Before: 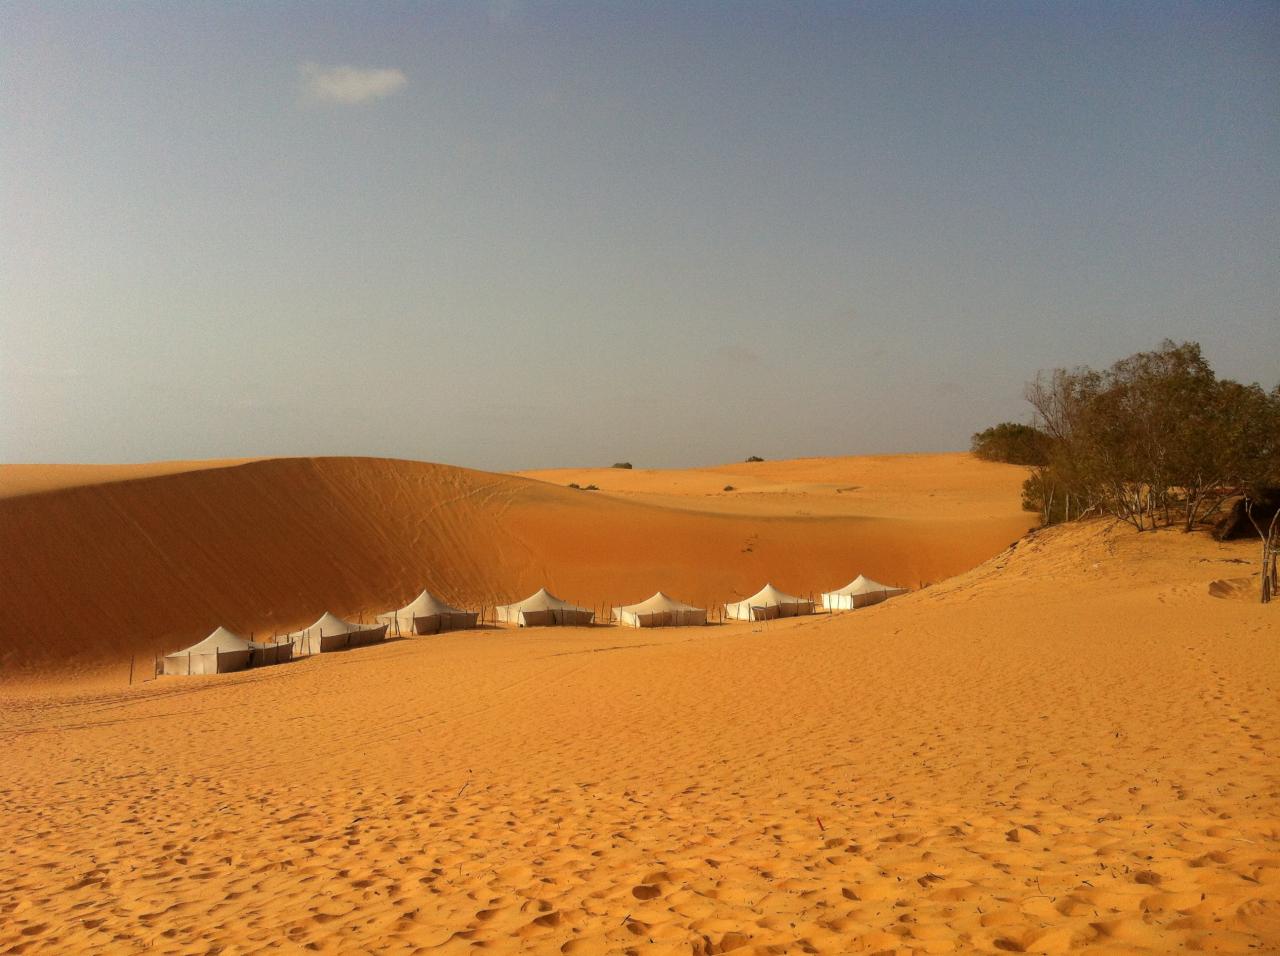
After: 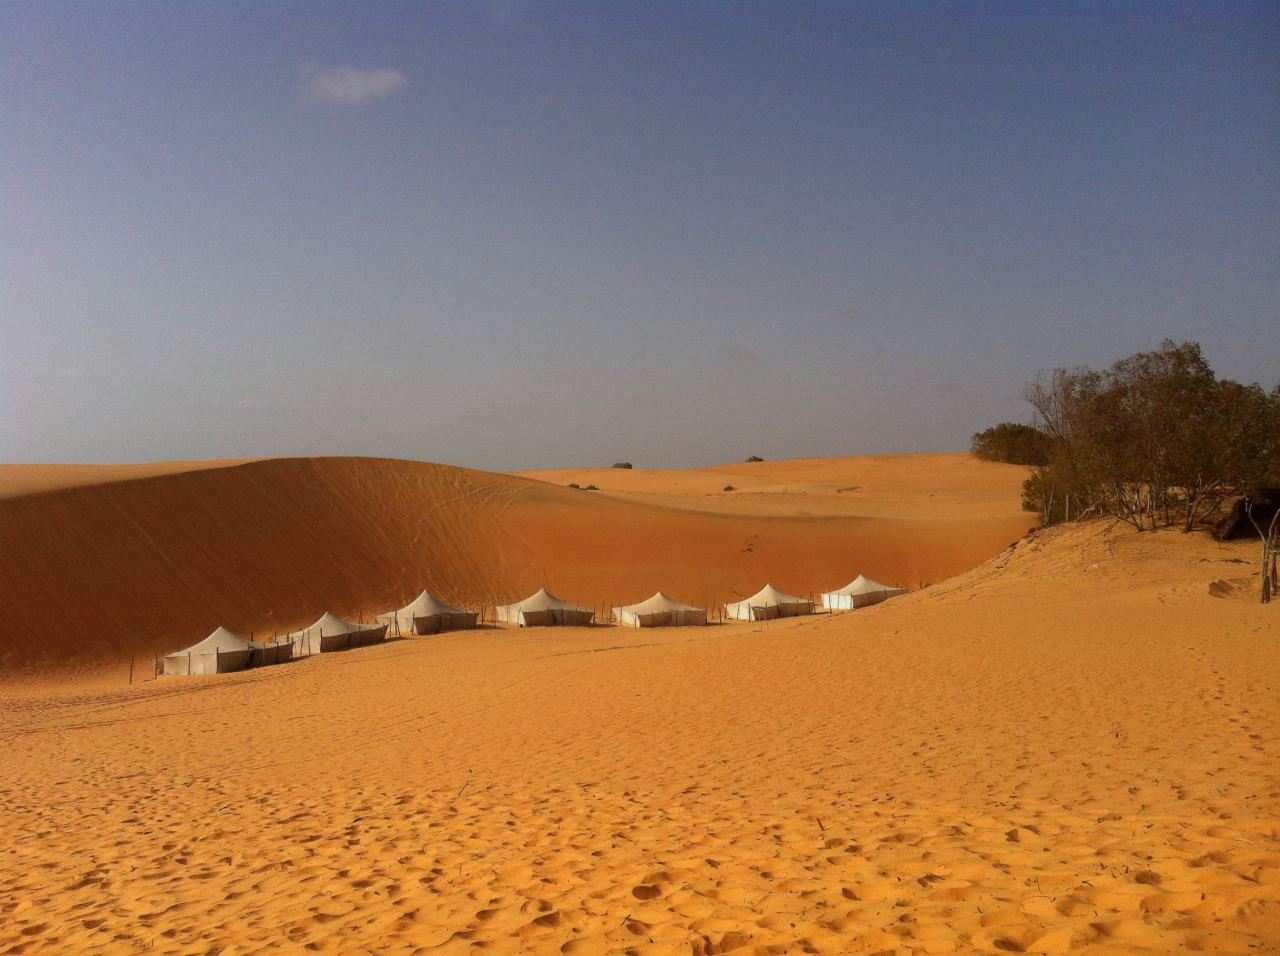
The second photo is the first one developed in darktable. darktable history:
graduated density: hue 238.83°, saturation 50%
base curve: curves: ch0 [(0, 0) (0.989, 0.992)], preserve colors none
exposure: exposure -0.01 EV, compensate highlight preservation false
